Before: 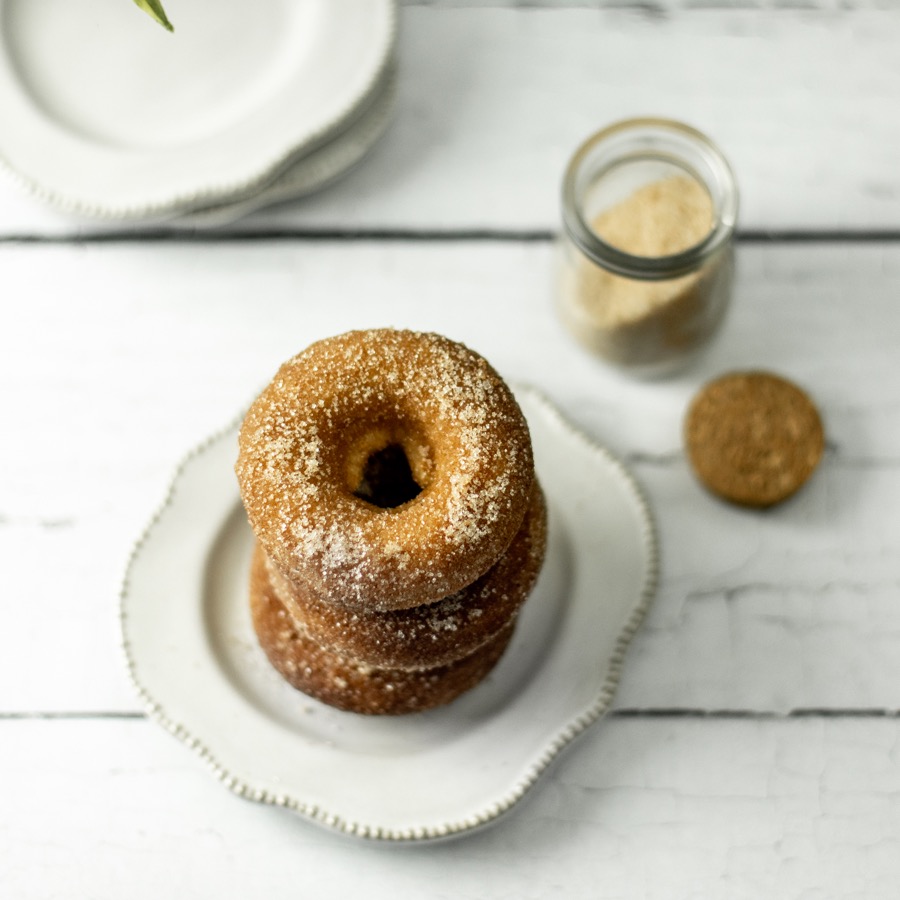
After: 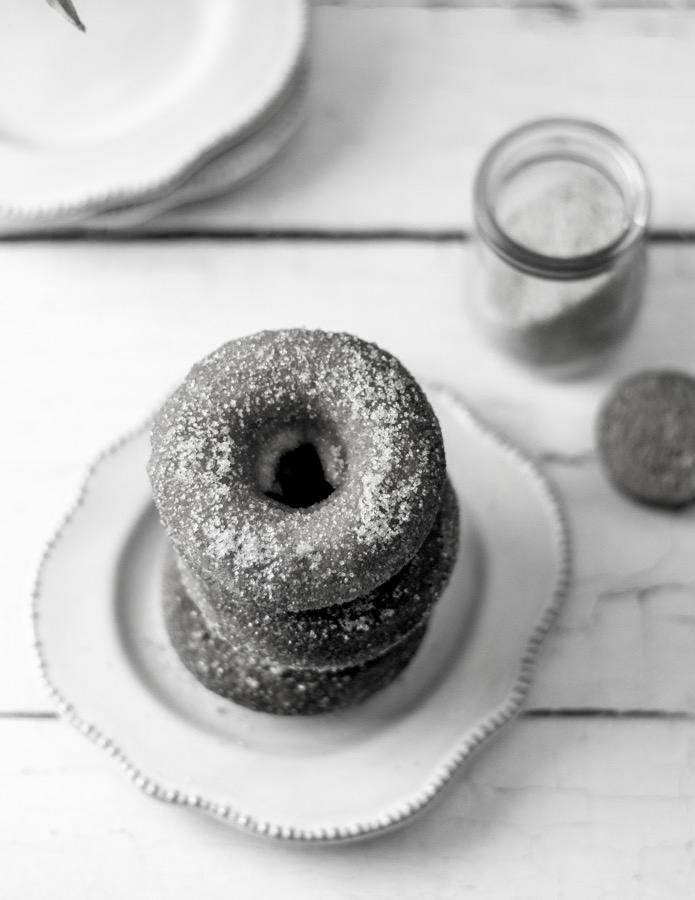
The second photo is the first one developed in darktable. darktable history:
crop: left 9.853%, right 12.88%
contrast brightness saturation: saturation -0.987
color balance rgb: highlights gain › chroma 0.273%, highlights gain › hue 329.74°, global offset › luminance -0.343%, global offset › chroma 0.115%, global offset › hue 162.74°, linear chroma grading › global chroma 0.731%, perceptual saturation grading › global saturation 20%, perceptual saturation grading › highlights -50.215%, perceptual saturation grading › shadows 30.126%, global vibrance 41.5%
